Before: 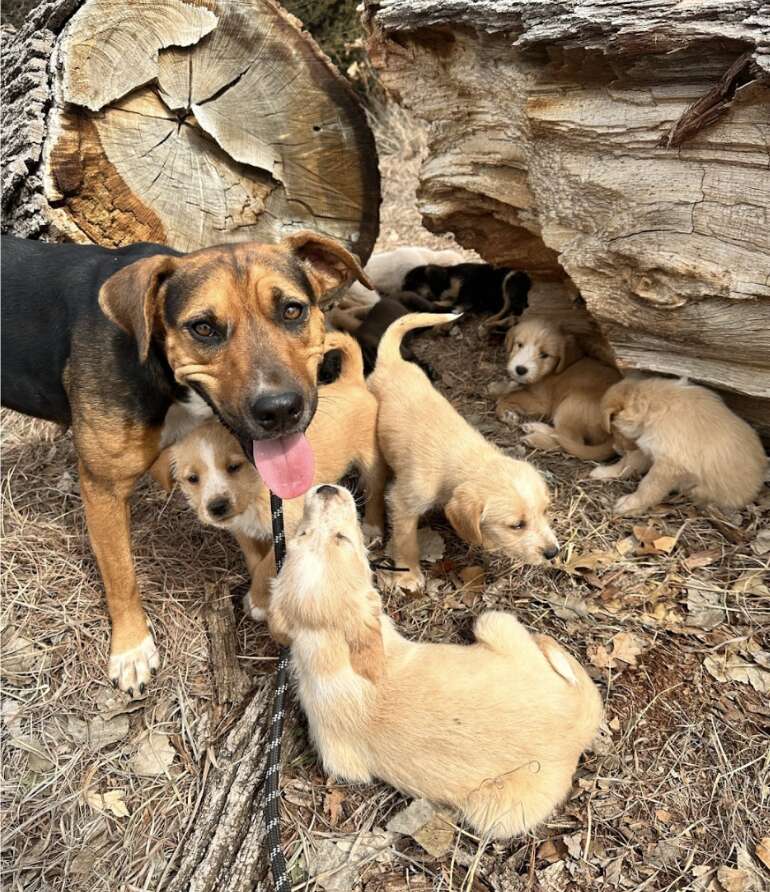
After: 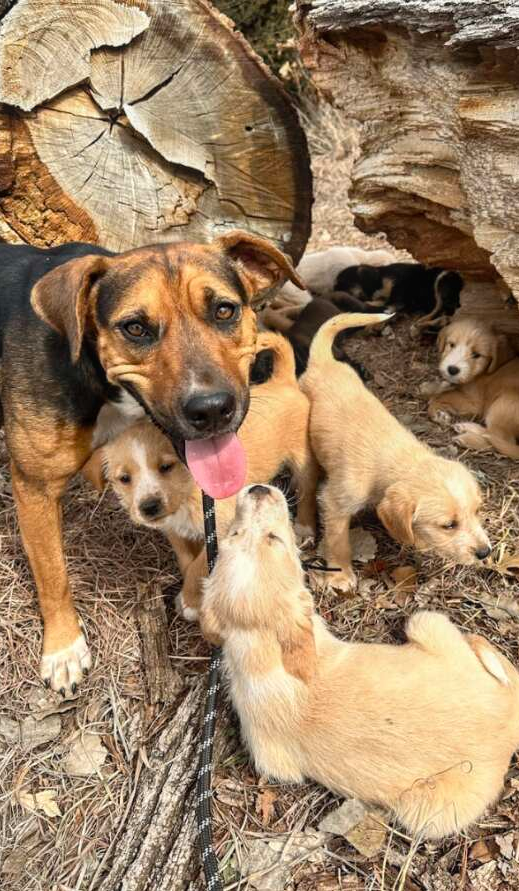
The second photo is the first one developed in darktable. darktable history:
shadows and highlights: radius 94.09, shadows -15.15, white point adjustment 0.176, highlights 33.16, compress 48.61%, soften with gaussian
local contrast: detail 114%
crop and rotate: left 8.868%, right 23.674%
